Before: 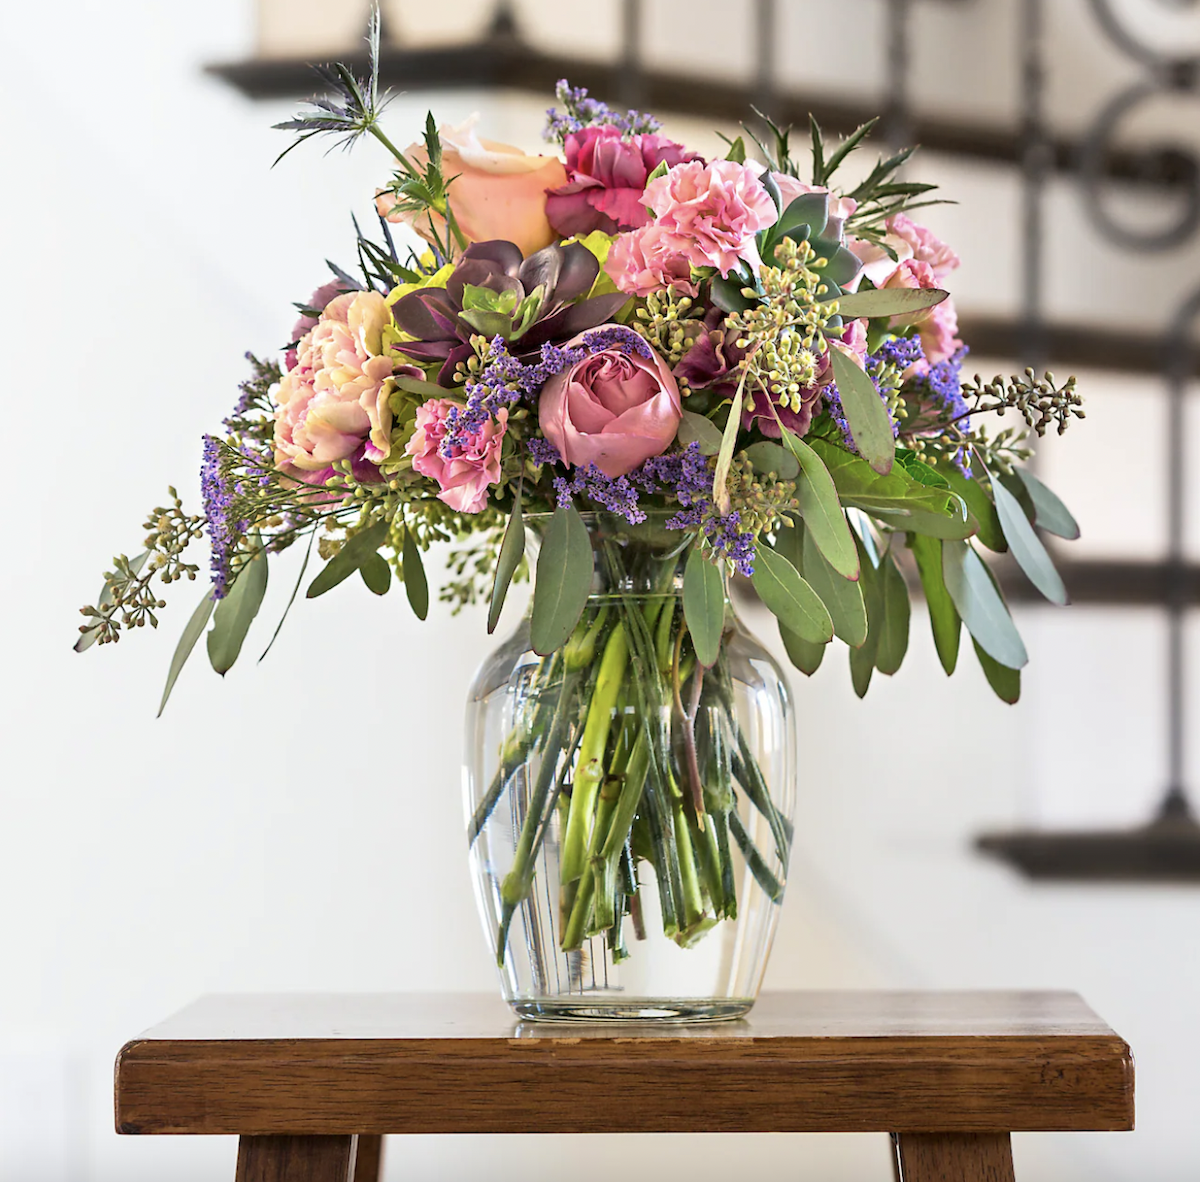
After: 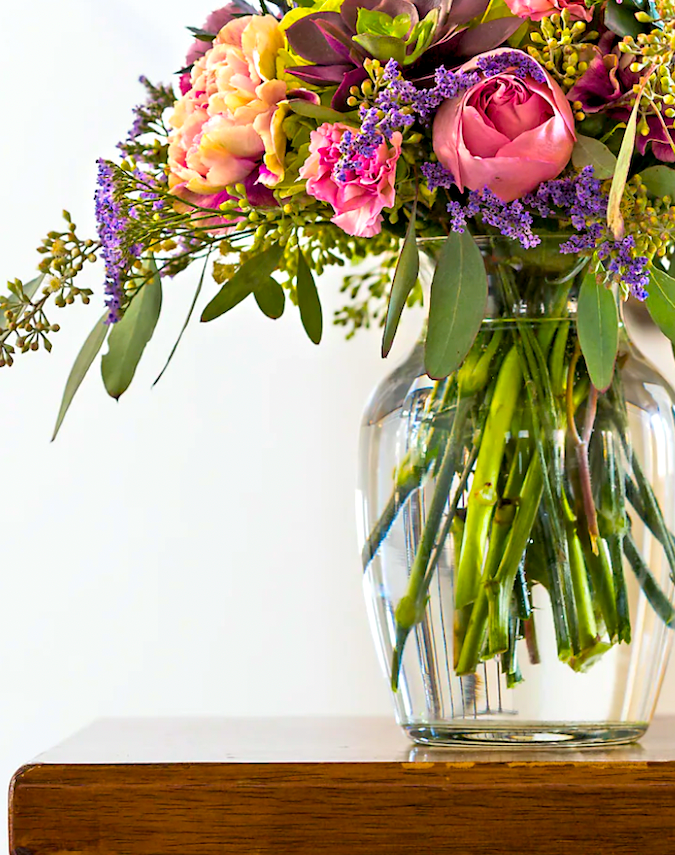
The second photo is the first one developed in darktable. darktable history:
crop: left 8.916%, top 23.373%, right 34.804%, bottom 4.291%
color balance rgb: global offset › luminance -0.512%, perceptual saturation grading › global saturation 31.002%, perceptual brilliance grading › highlights 3.081%, global vibrance 20%
